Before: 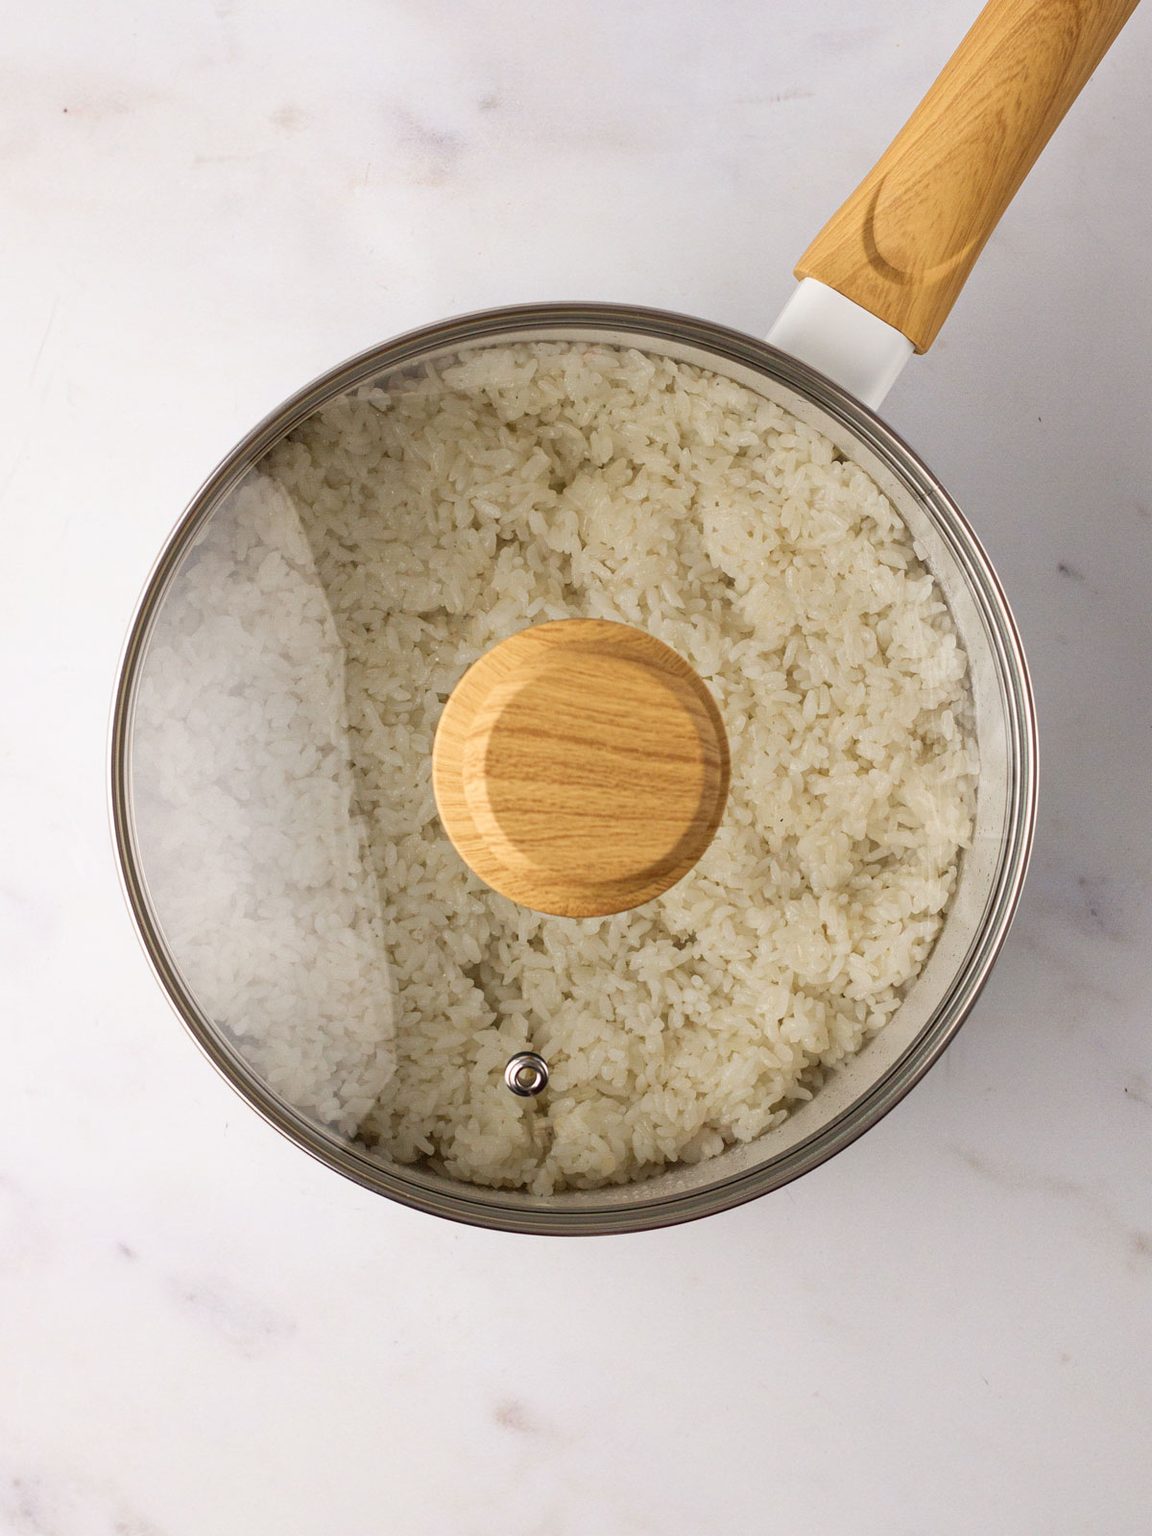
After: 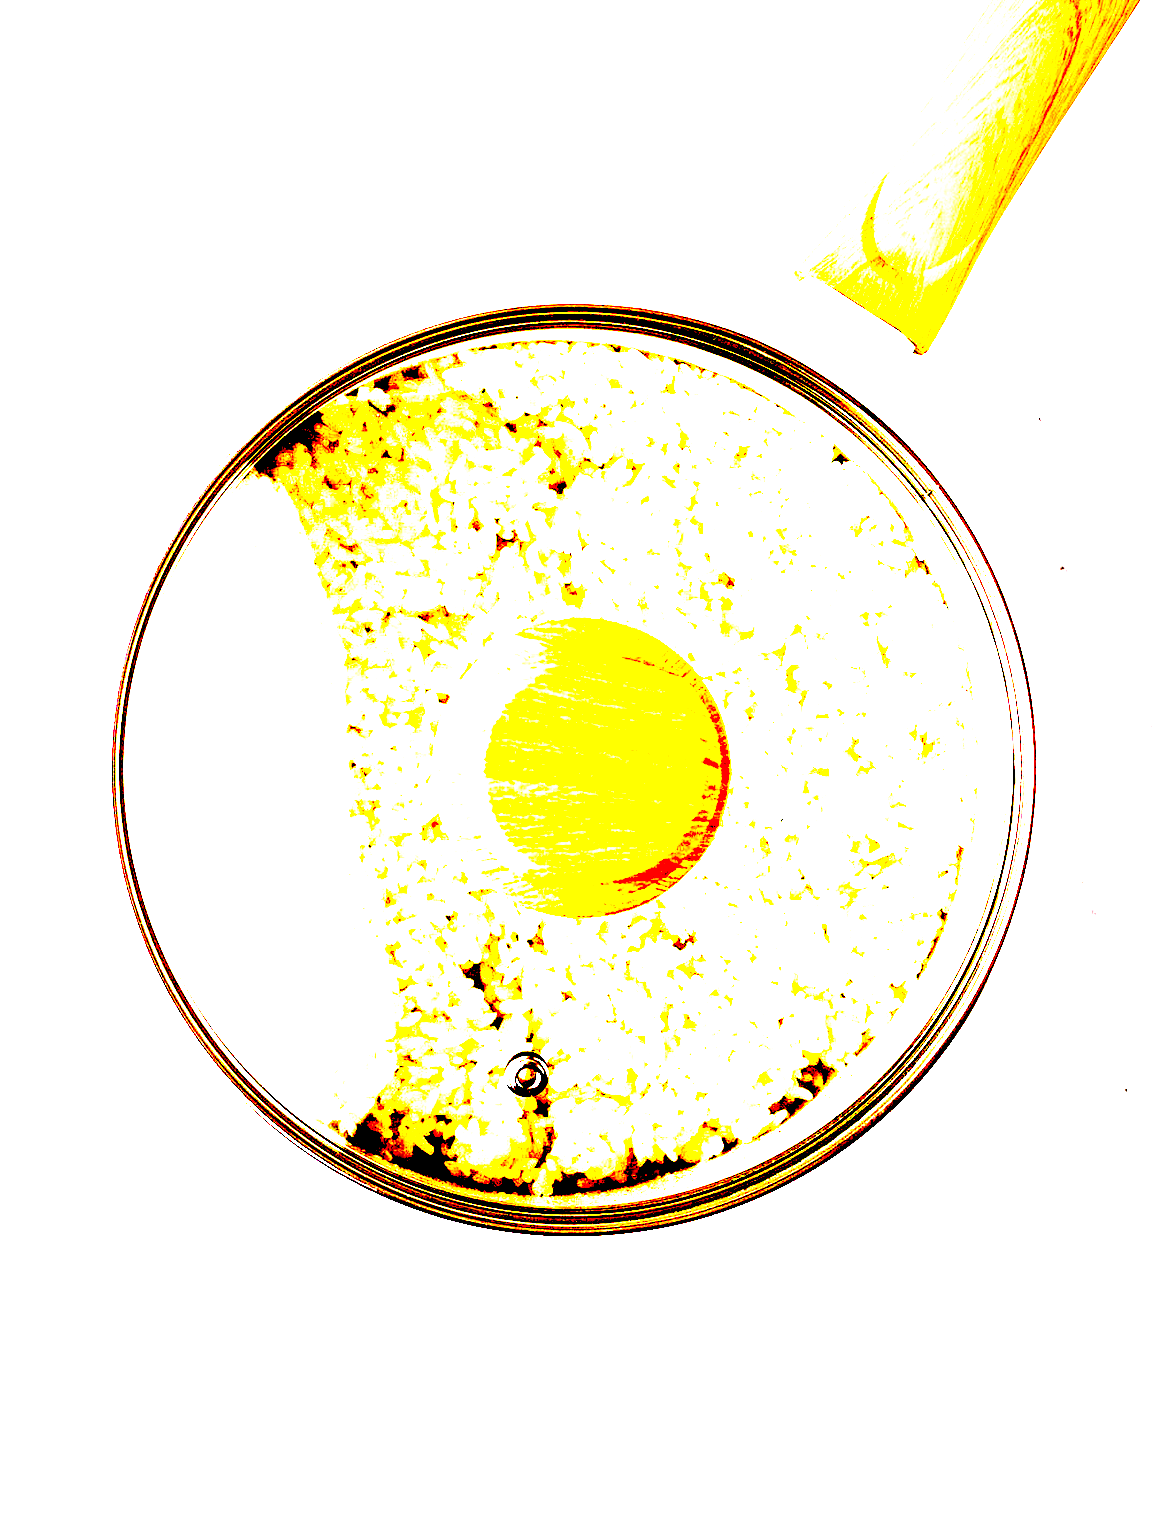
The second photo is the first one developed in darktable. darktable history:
exposure: black level correction 0.1, exposure 3 EV, compensate highlight preservation false
vignetting: fall-off start 66.7%, fall-off radius 39.74%, brightness -0.576, saturation -0.258, automatic ratio true, width/height ratio 0.671, dithering 16-bit output
